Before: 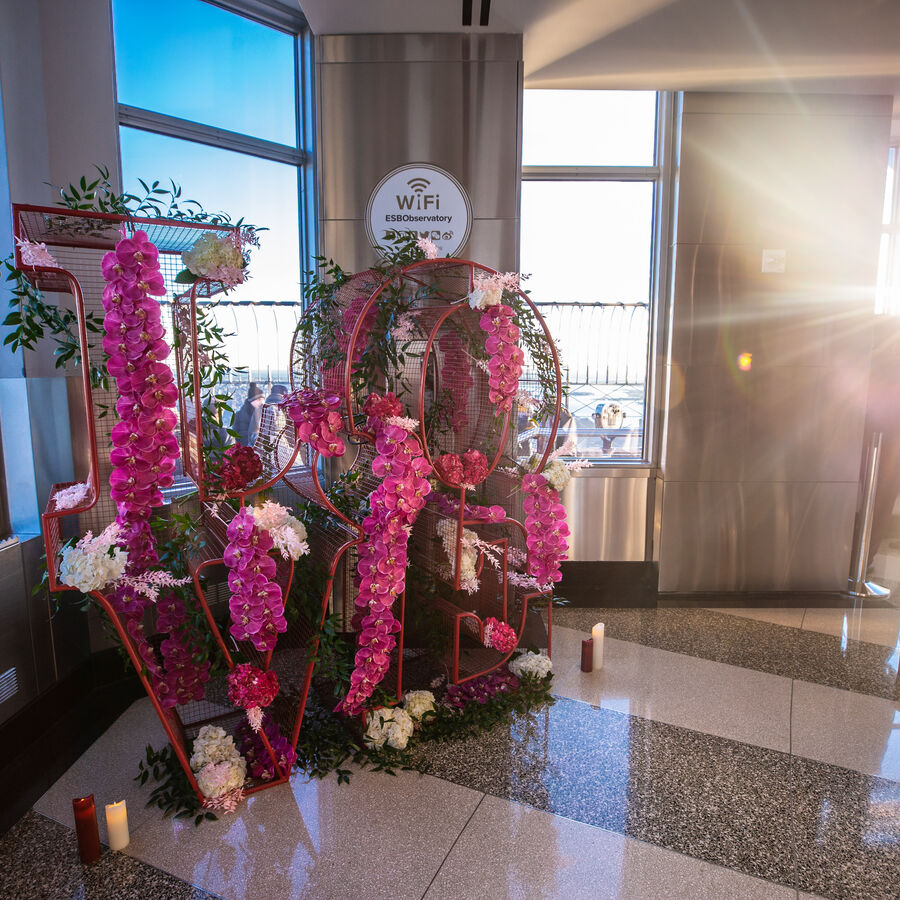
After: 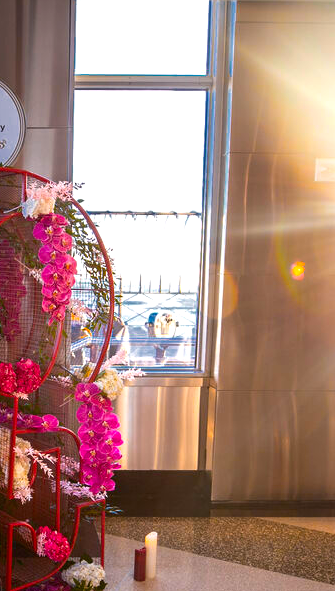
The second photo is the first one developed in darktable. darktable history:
color balance rgb: linear chroma grading › global chroma 0.793%, perceptual saturation grading › global saturation 30.651%, perceptual brilliance grading › highlights 9.514%, perceptual brilliance grading › mid-tones 5.249%, global vibrance 9.801%
crop and rotate: left 49.676%, top 10.13%, right 13.065%, bottom 24.162%
color zones: curves: ch0 [(0, 0.499) (0.143, 0.5) (0.286, 0.5) (0.429, 0.476) (0.571, 0.284) (0.714, 0.243) (0.857, 0.449) (1, 0.499)]; ch1 [(0, 0.532) (0.143, 0.645) (0.286, 0.696) (0.429, 0.211) (0.571, 0.504) (0.714, 0.493) (0.857, 0.495) (1, 0.532)]; ch2 [(0, 0.5) (0.143, 0.5) (0.286, 0.427) (0.429, 0.324) (0.571, 0.5) (0.714, 0.5) (0.857, 0.5) (1, 0.5)]
